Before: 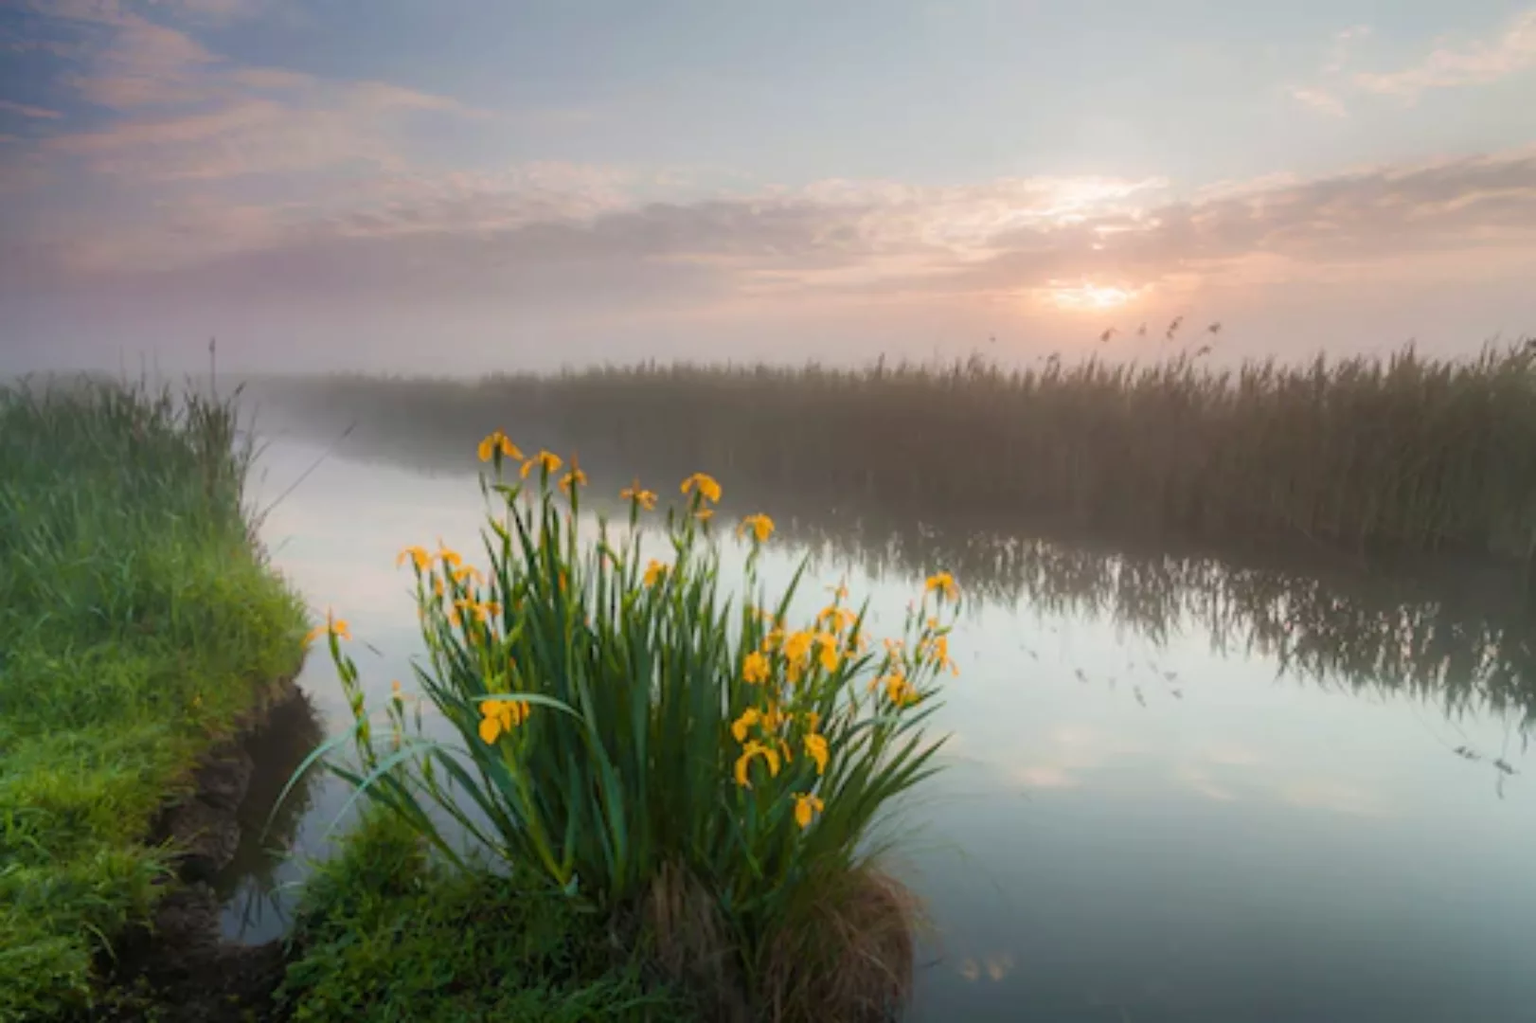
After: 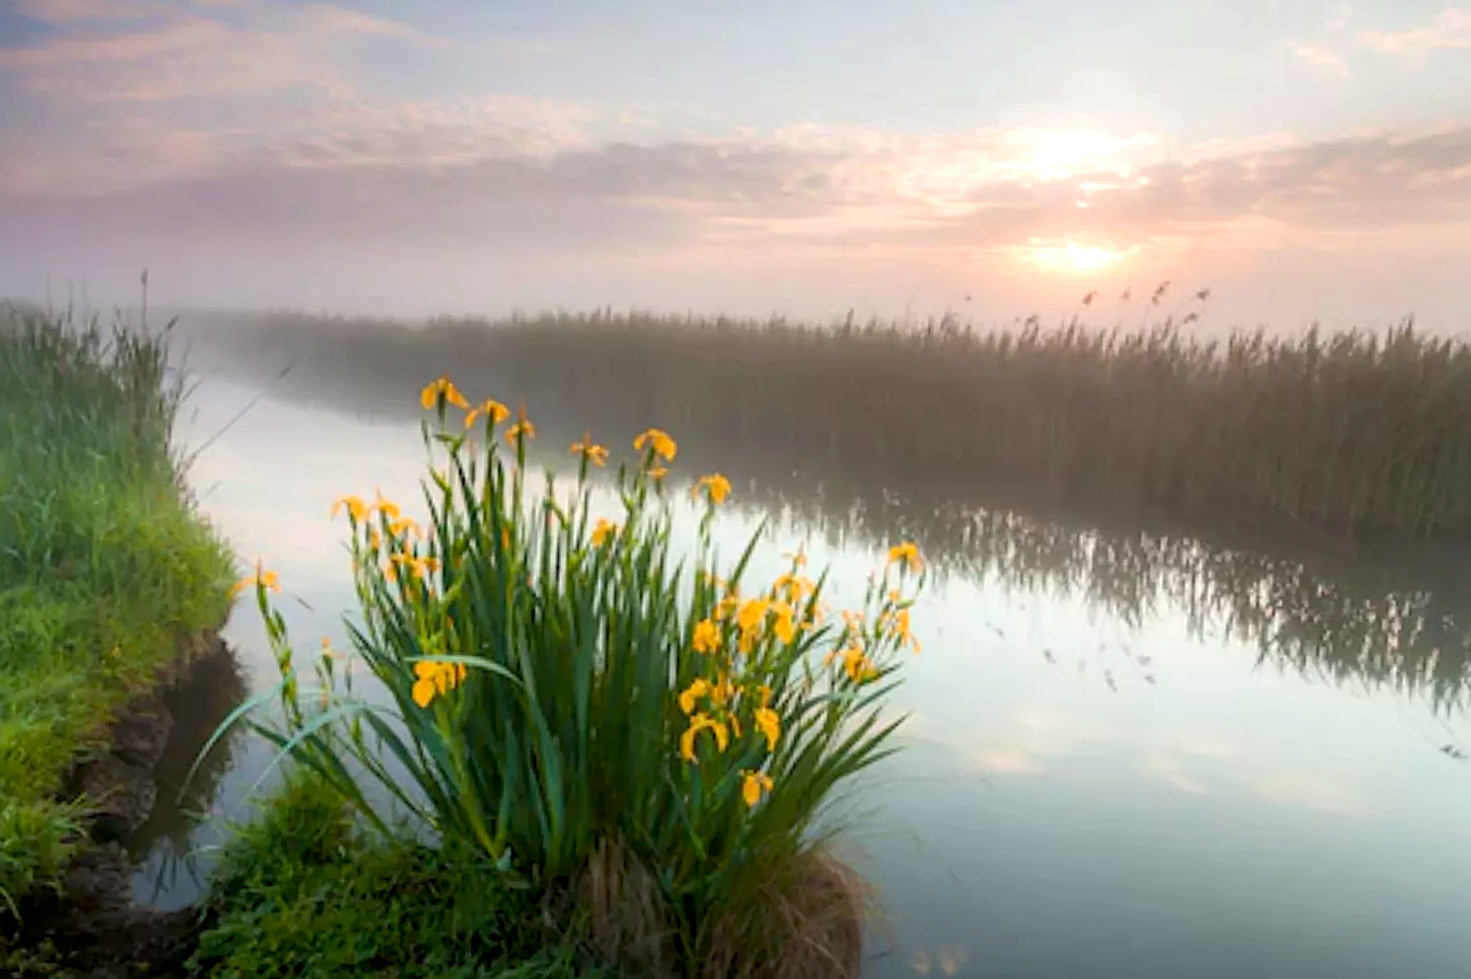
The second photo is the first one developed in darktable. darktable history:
crop and rotate: angle -1.96°, left 3.097%, top 4.154%, right 1.586%, bottom 0.529%
sharpen: on, module defaults
exposure: black level correction 0.005, exposure 0.417 EV, compensate highlight preservation false
